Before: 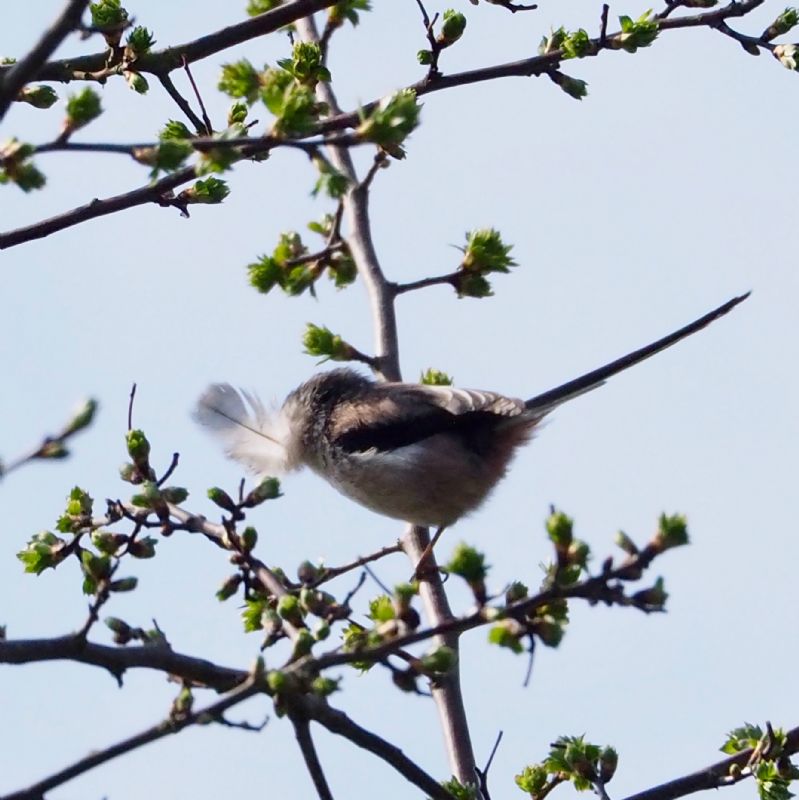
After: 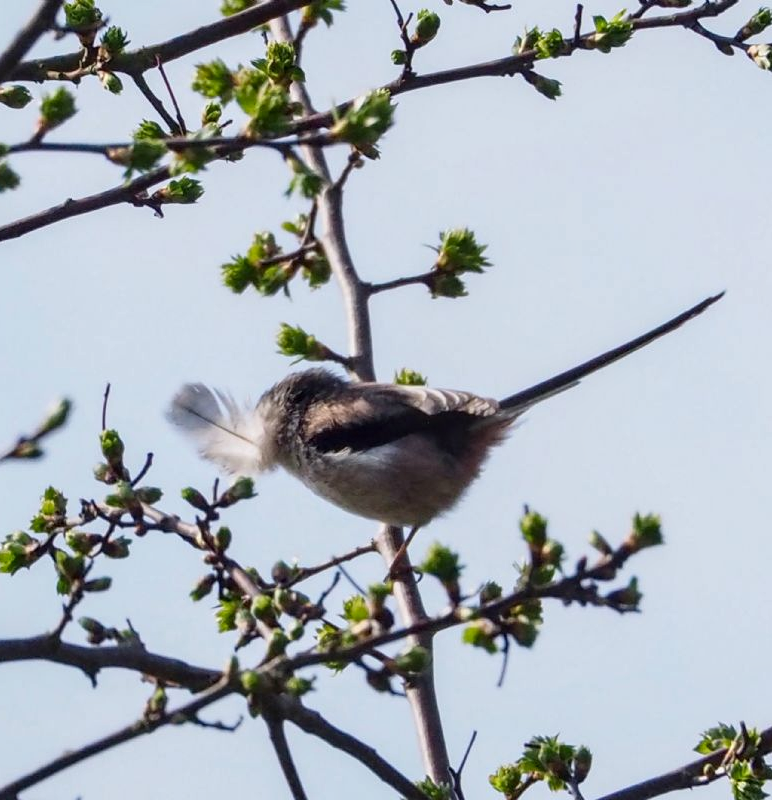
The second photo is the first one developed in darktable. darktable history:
crop and rotate: left 3.33%
local contrast: on, module defaults
